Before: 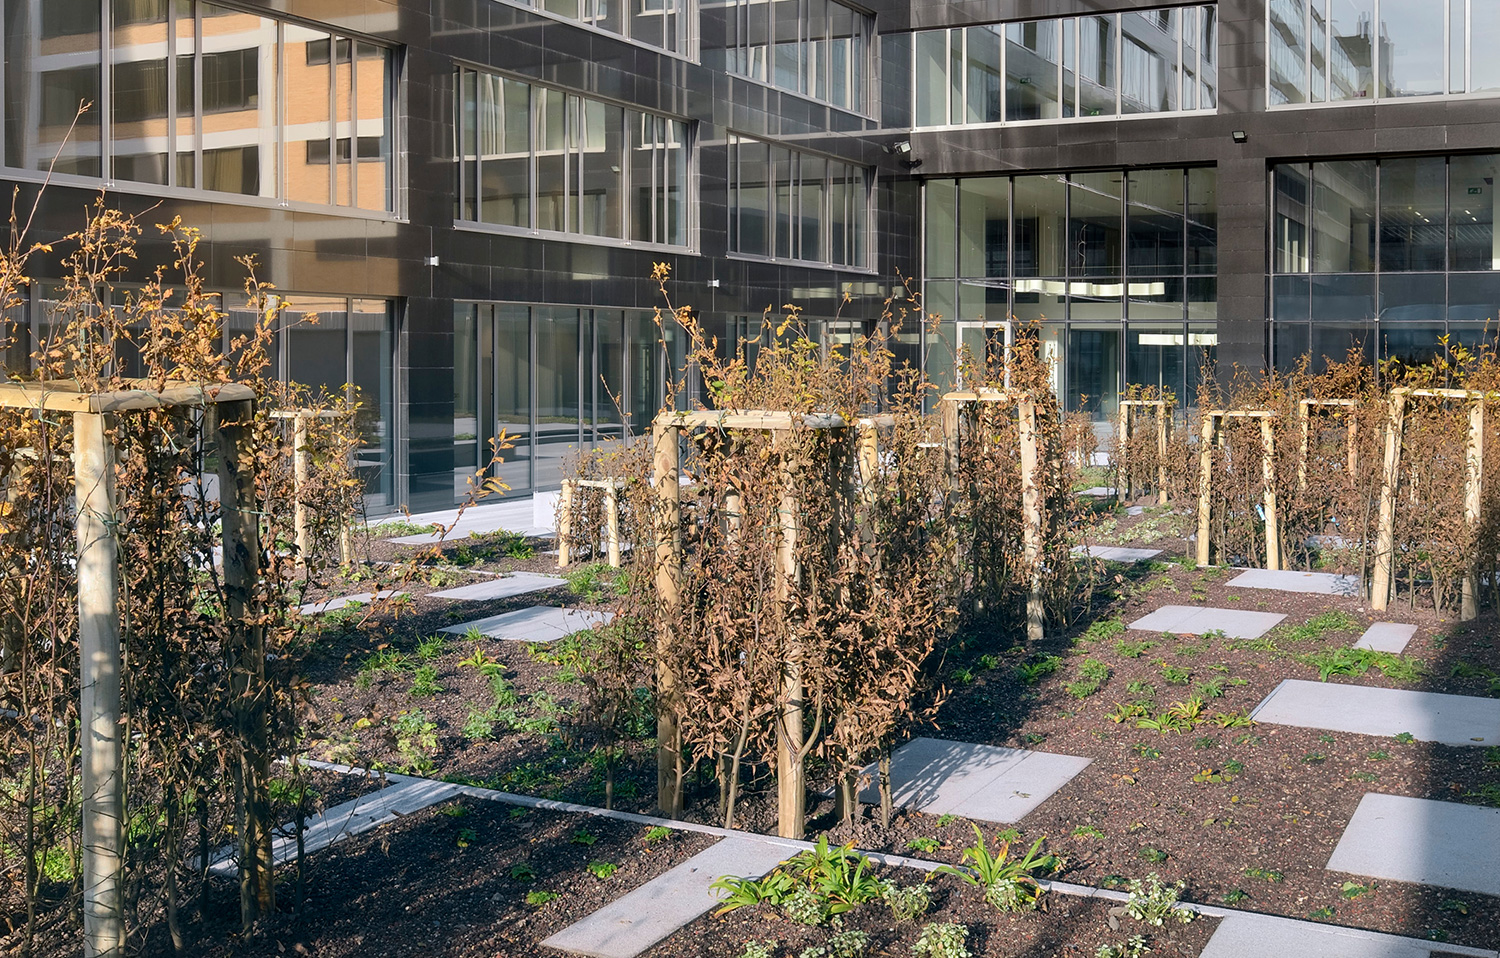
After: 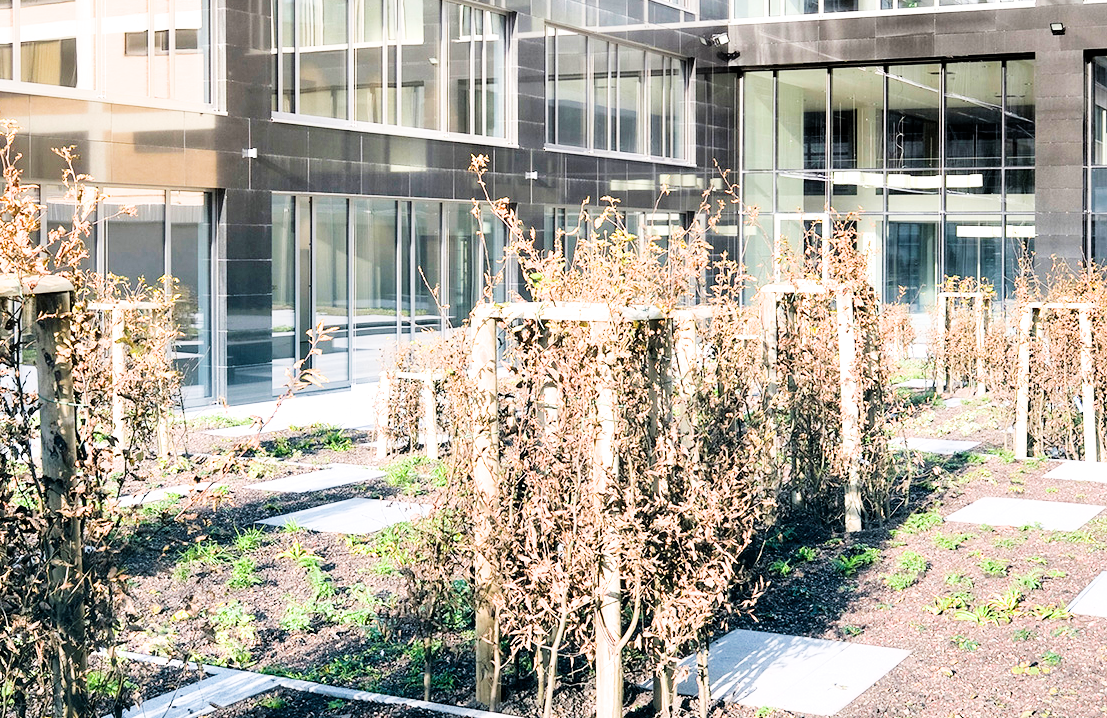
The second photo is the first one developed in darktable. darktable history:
crop and rotate: left 12.2%, top 11.344%, right 13.98%, bottom 13.706%
filmic rgb: black relative exposure -5.04 EV, white relative exposure 3.95 EV, hardness 2.88, contrast 1.298, highlights saturation mix -31.49%, iterations of high-quality reconstruction 10
exposure: black level correction 0, exposure 2.088 EV, compensate highlight preservation false
